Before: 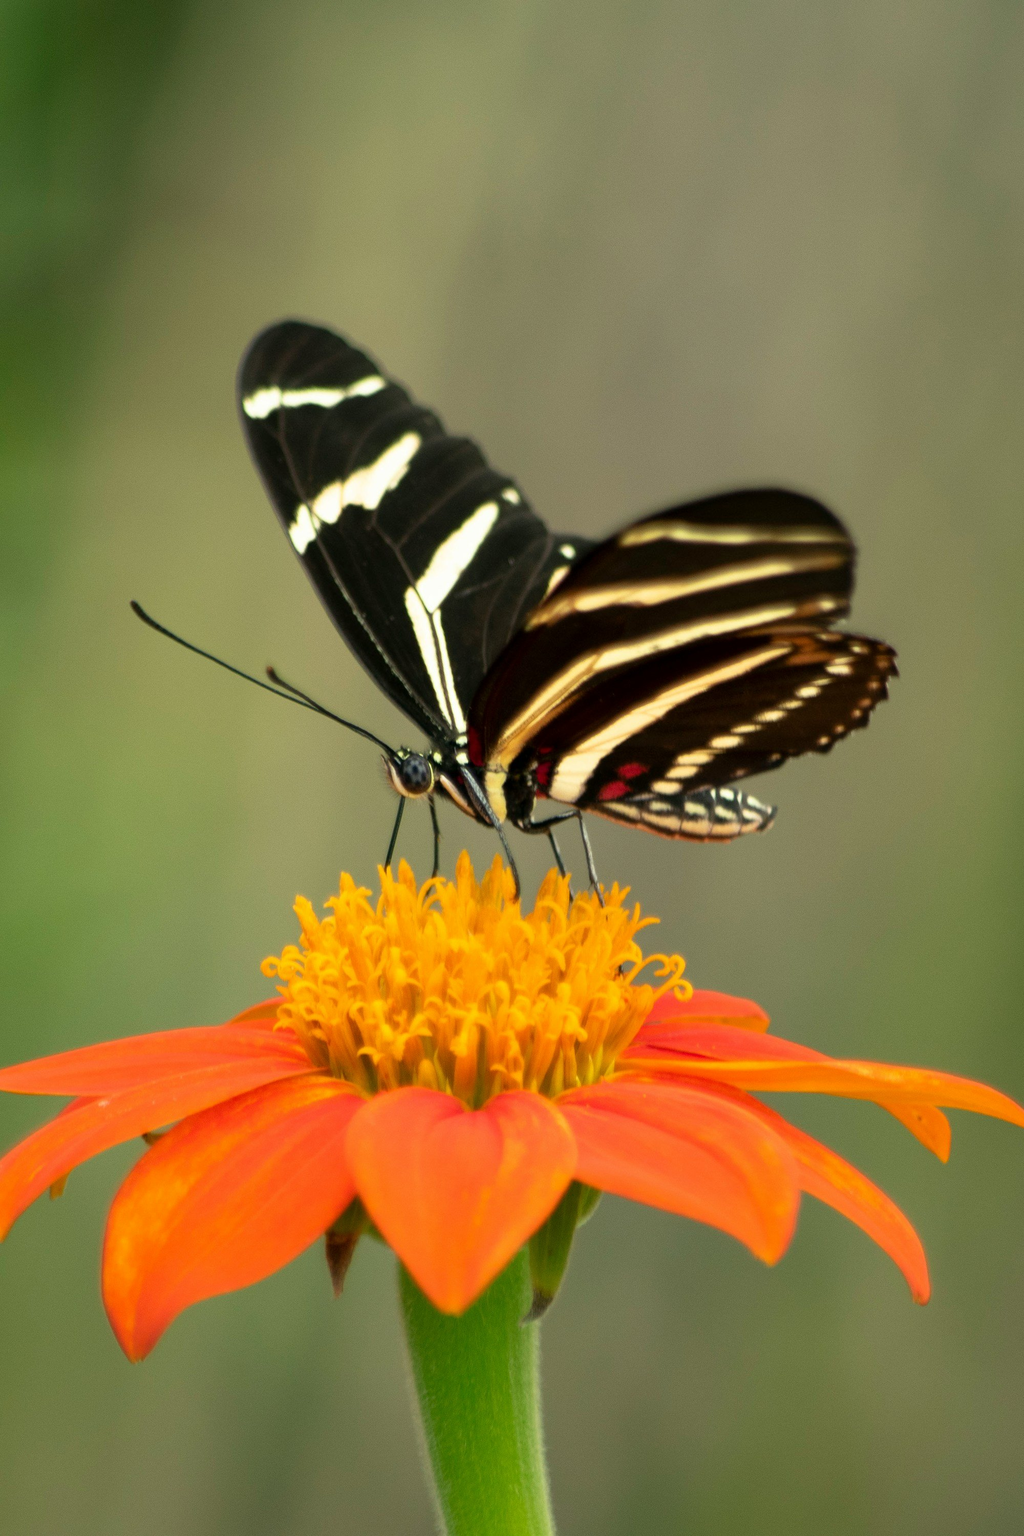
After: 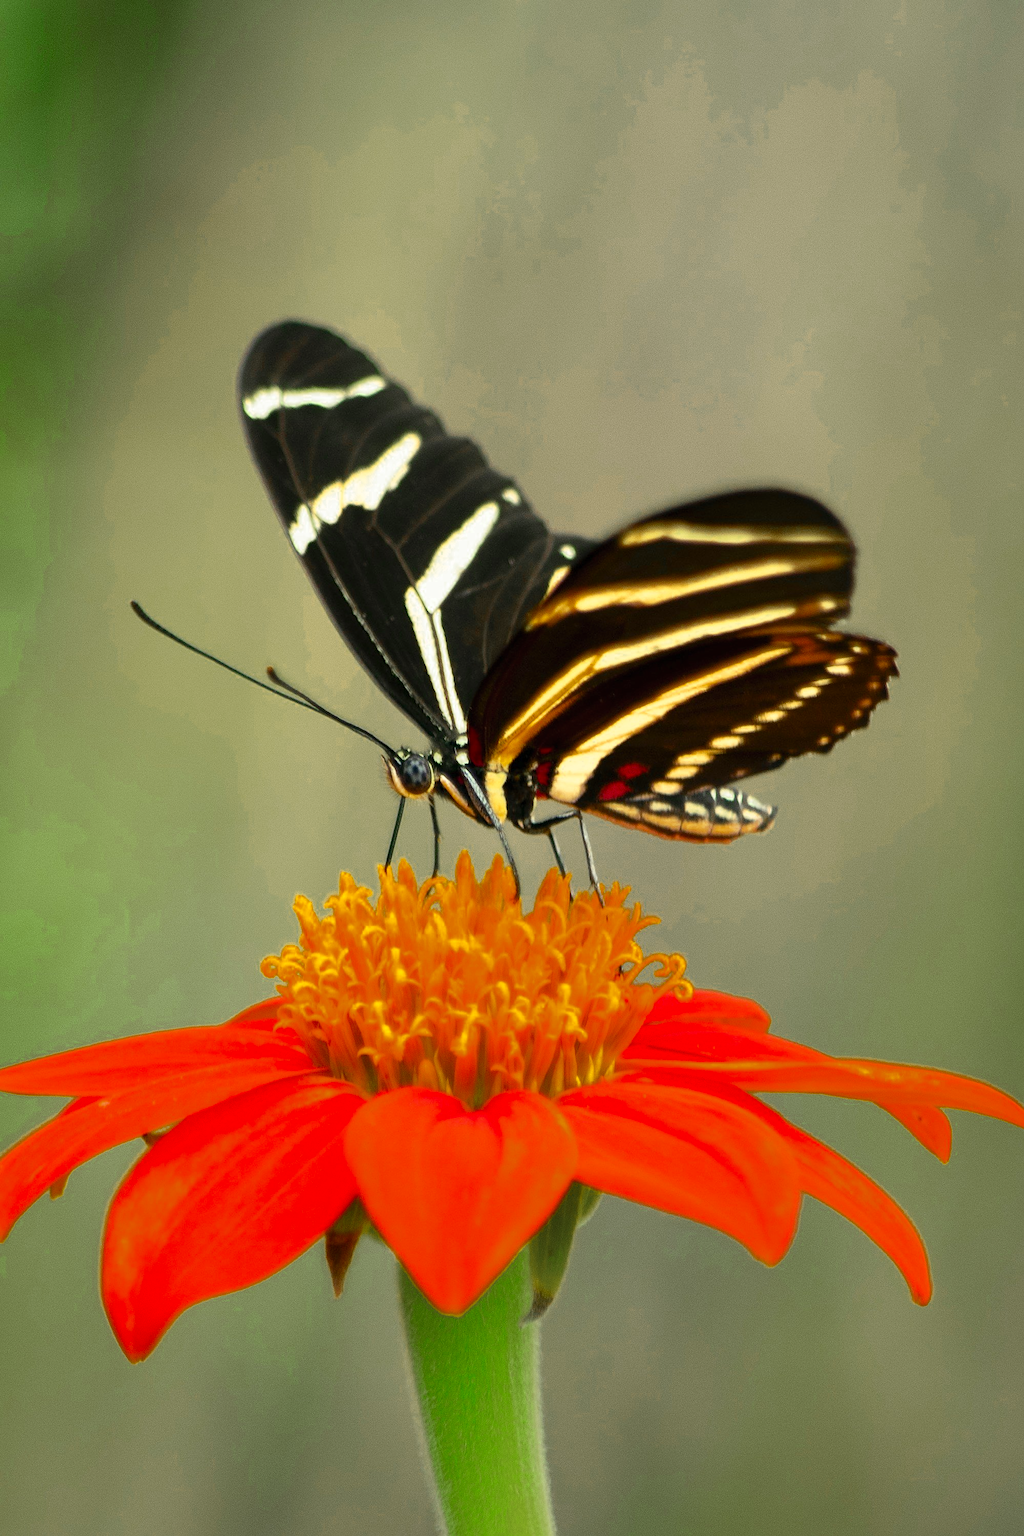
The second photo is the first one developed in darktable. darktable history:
sharpen: on, module defaults
color zones: curves: ch0 [(0.11, 0.396) (0.195, 0.36) (0.25, 0.5) (0.303, 0.412) (0.357, 0.544) (0.75, 0.5) (0.967, 0.328)]; ch1 [(0, 0.468) (0.112, 0.512) (0.202, 0.6) (0.25, 0.5) (0.307, 0.352) (0.357, 0.544) (0.75, 0.5) (0.963, 0.524)]
contrast brightness saturation: contrast 0.2, brightness 0.16, saturation 0.22
